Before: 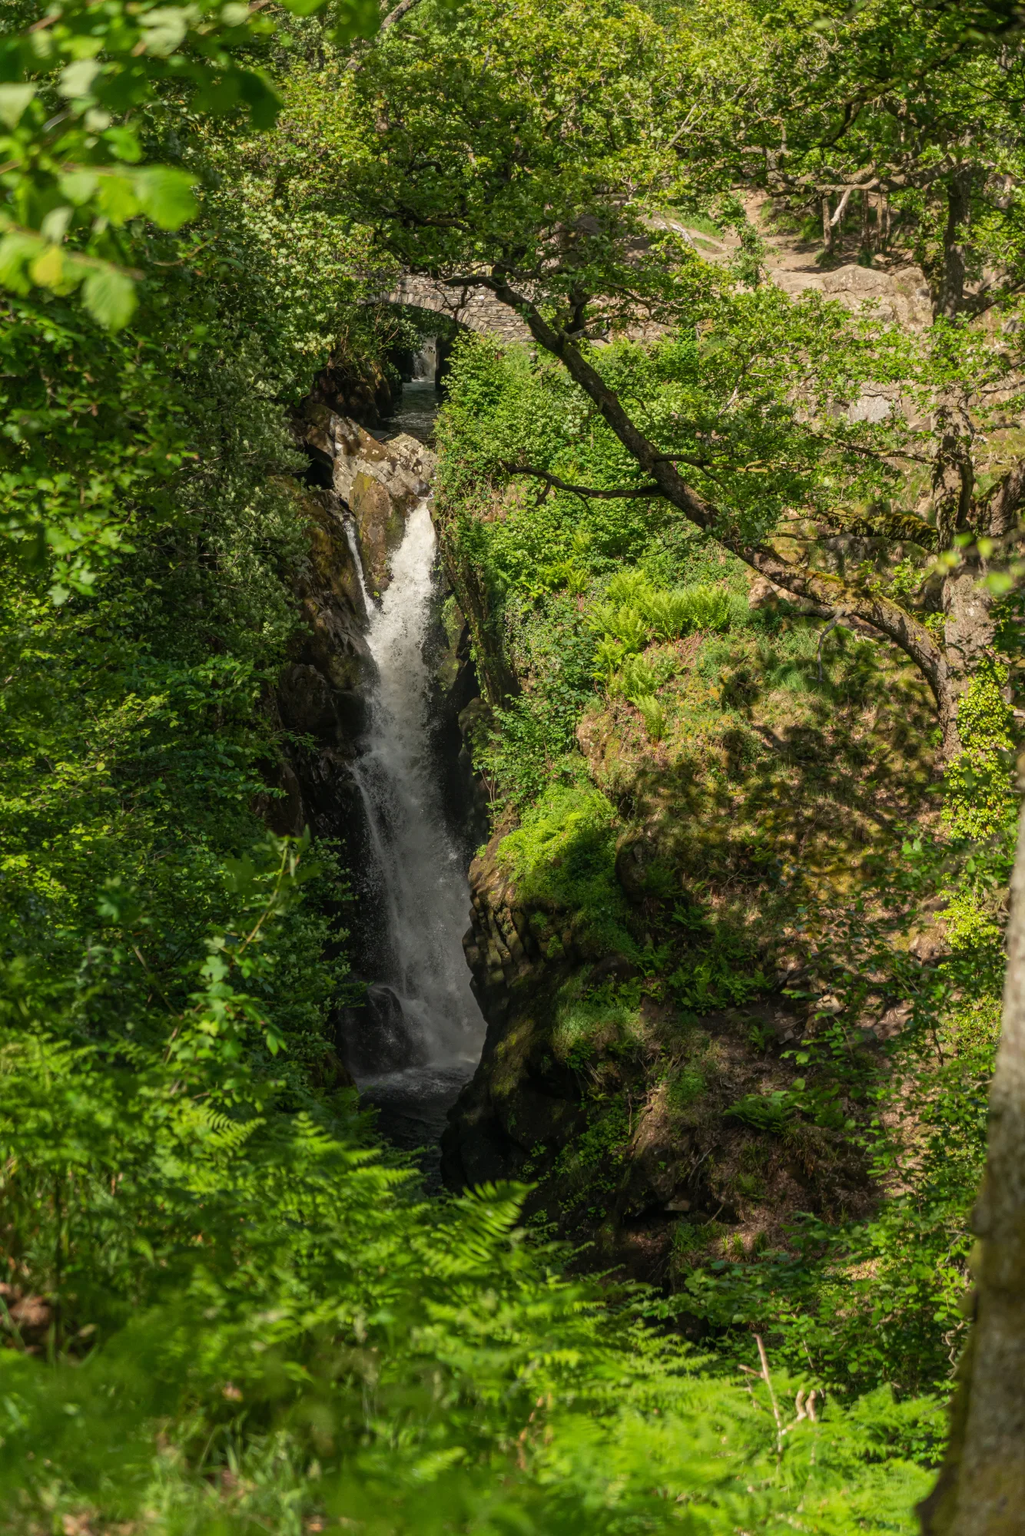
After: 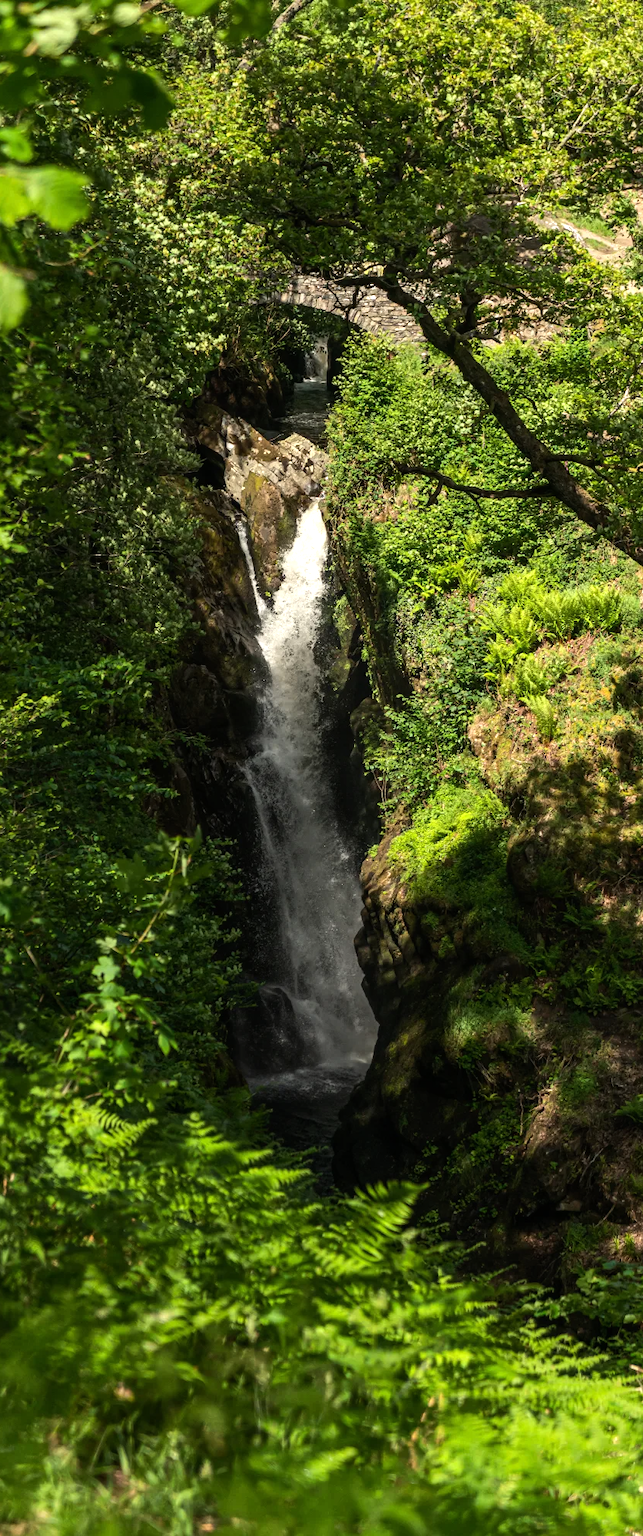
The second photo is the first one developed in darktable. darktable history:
crop: left 10.644%, right 26.528%
tone equalizer: -8 EV -0.75 EV, -7 EV -0.7 EV, -6 EV -0.6 EV, -5 EV -0.4 EV, -3 EV 0.4 EV, -2 EV 0.6 EV, -1 EV 0.7 EV, +0 EV 0.75 EV, edges refinement/feathering 500, mask exposure compensation -1.57 EV, preserve details no
